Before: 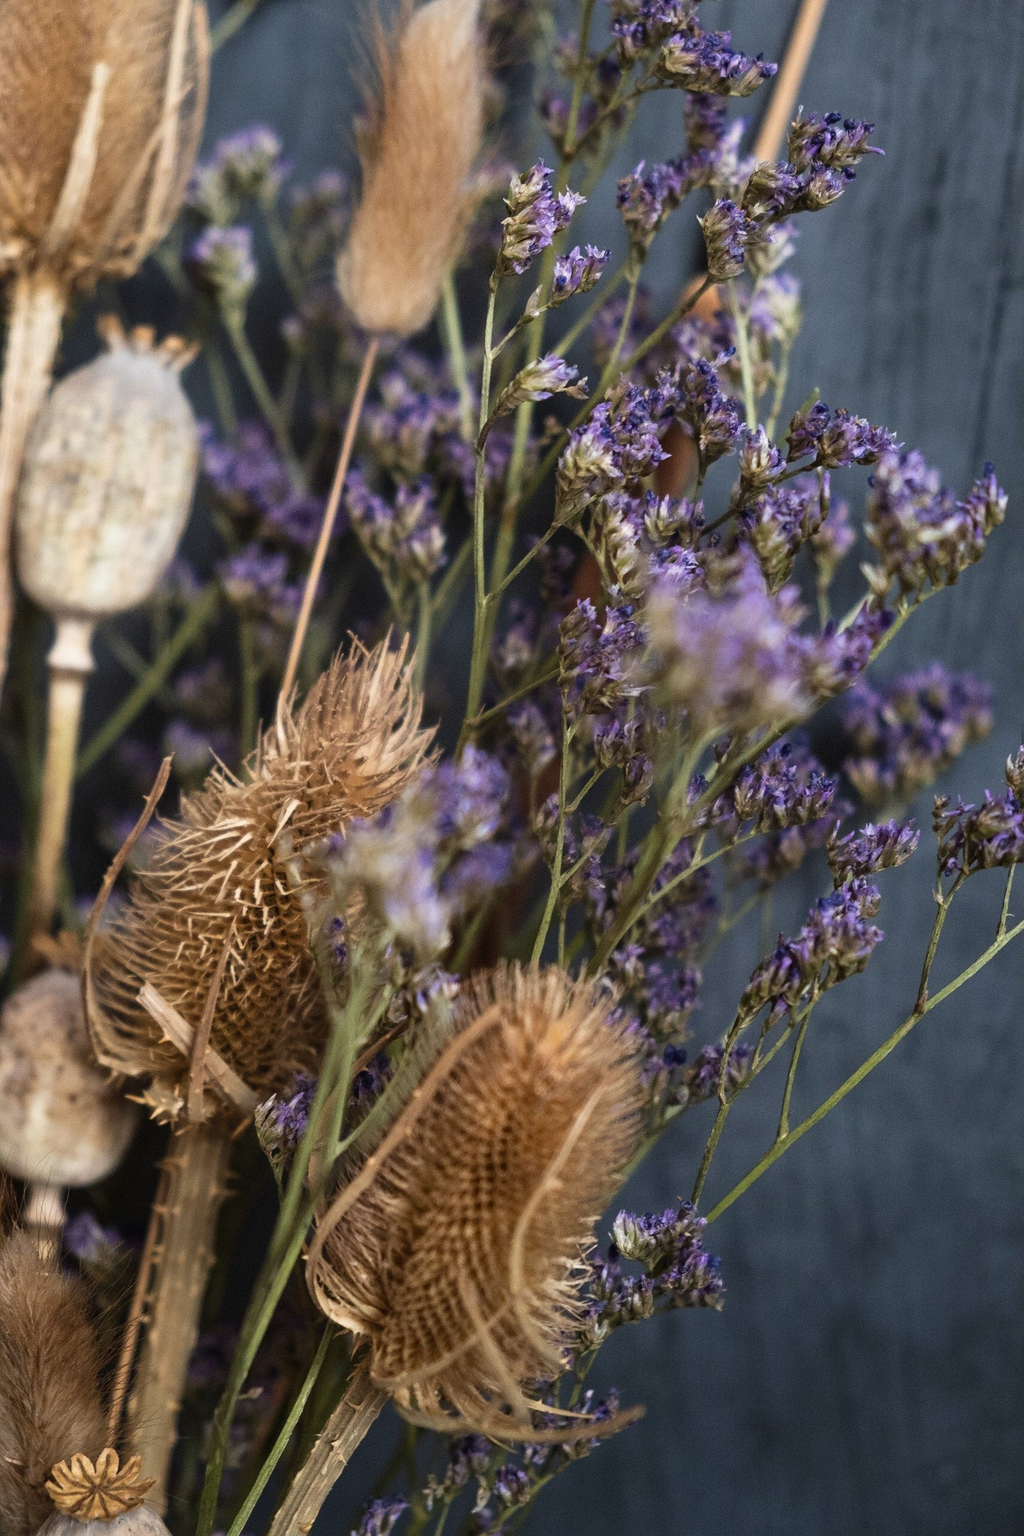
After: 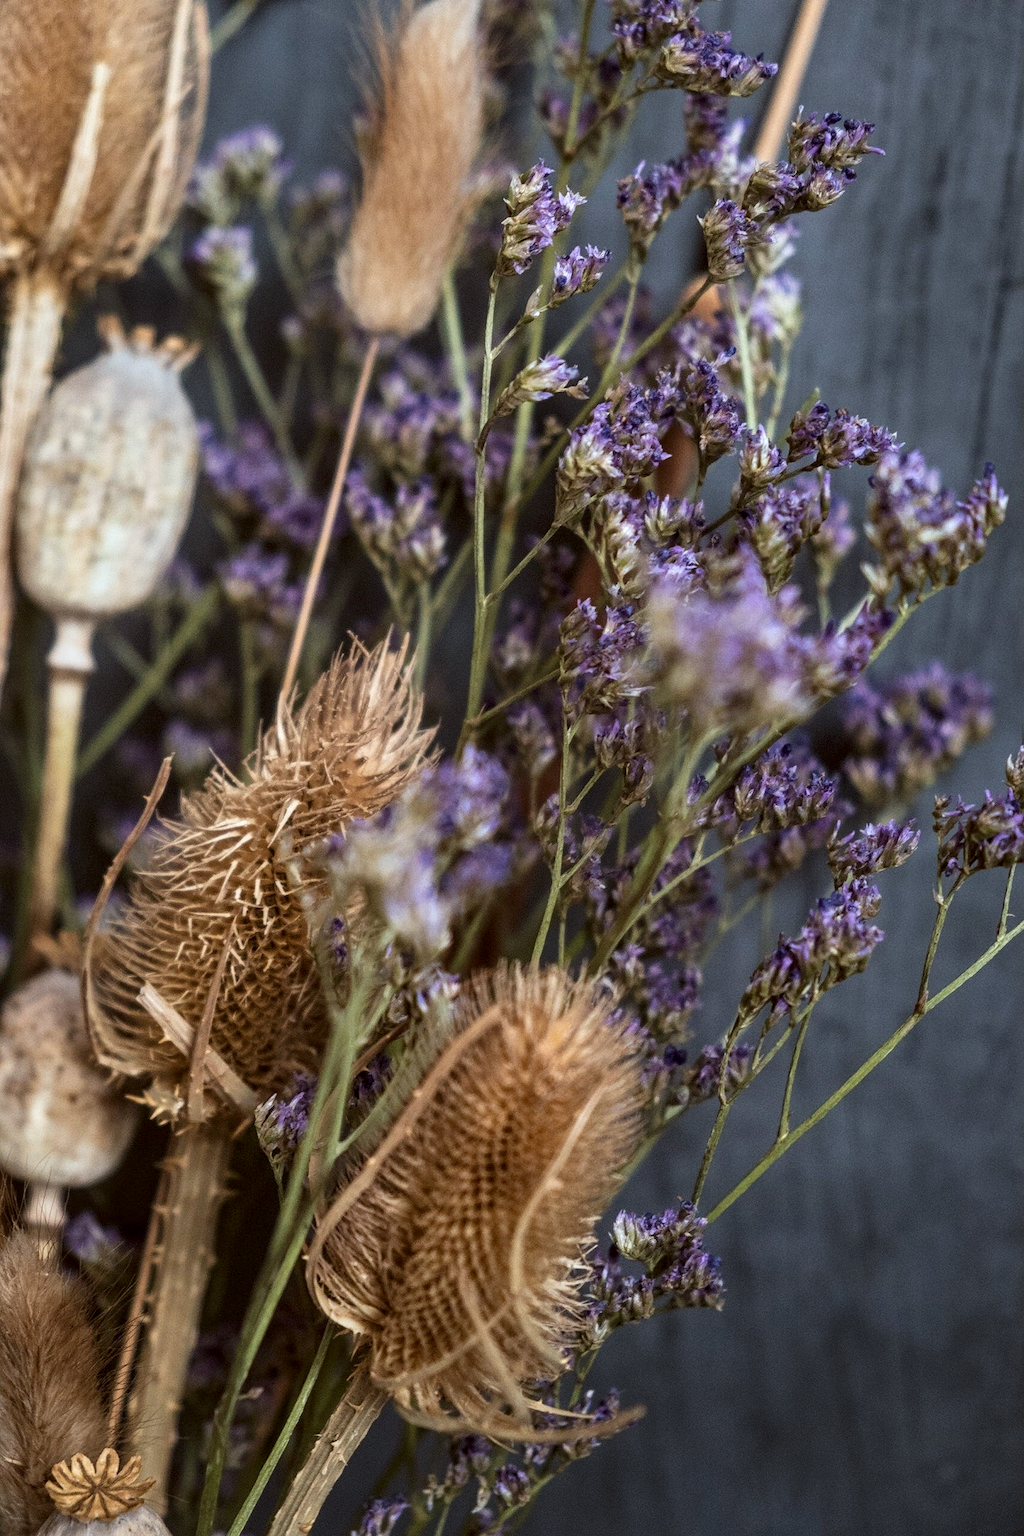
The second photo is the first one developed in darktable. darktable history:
color correction: highlights a* -3.28, highlights b* -6.24, shadows a* 3.1, shadows b* 5.19
local contrast: on, module defaults
